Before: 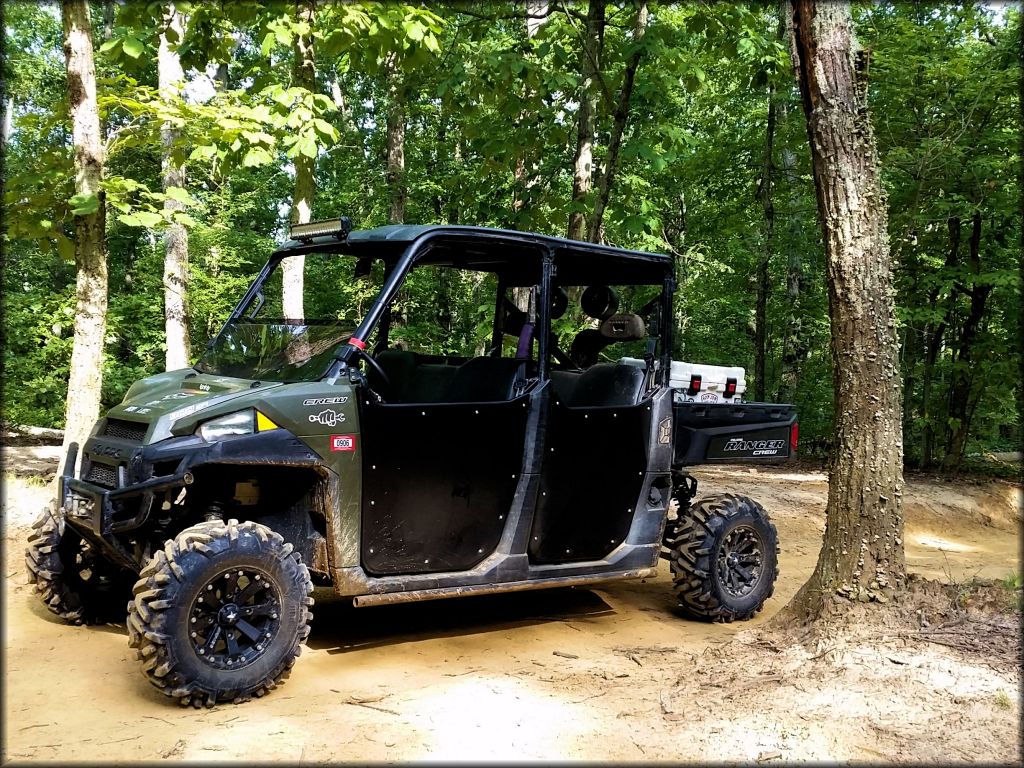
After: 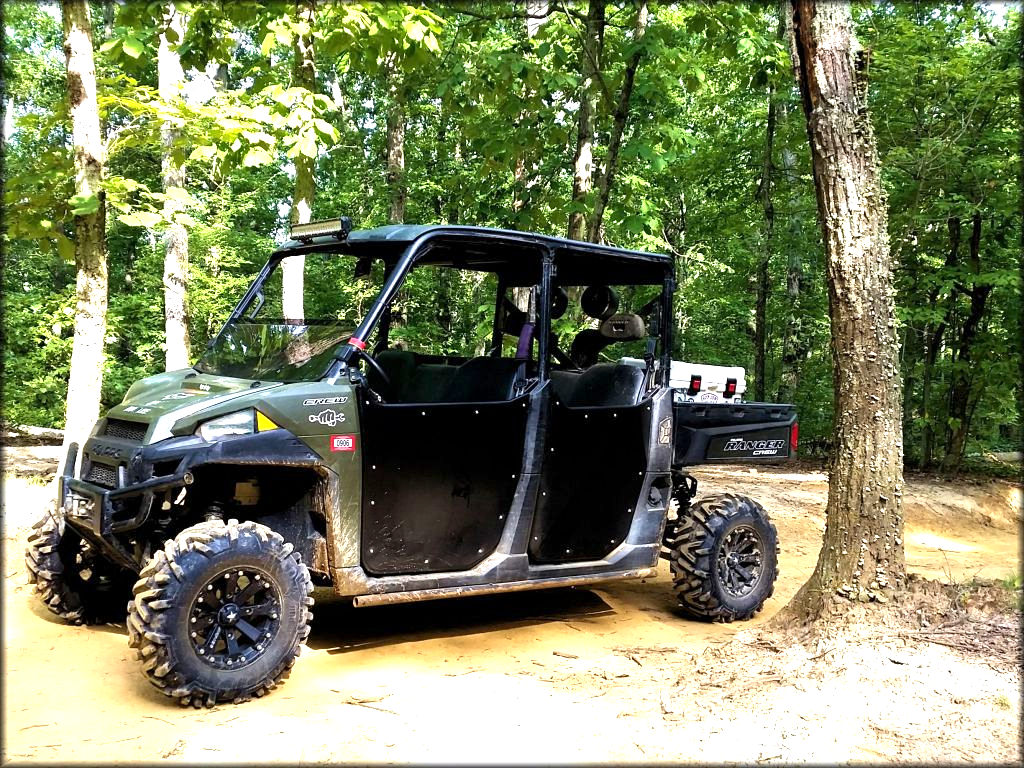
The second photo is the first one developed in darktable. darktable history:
exposure: black level correction 0, exposure 0.932 EV, compensate highlight preservation false
